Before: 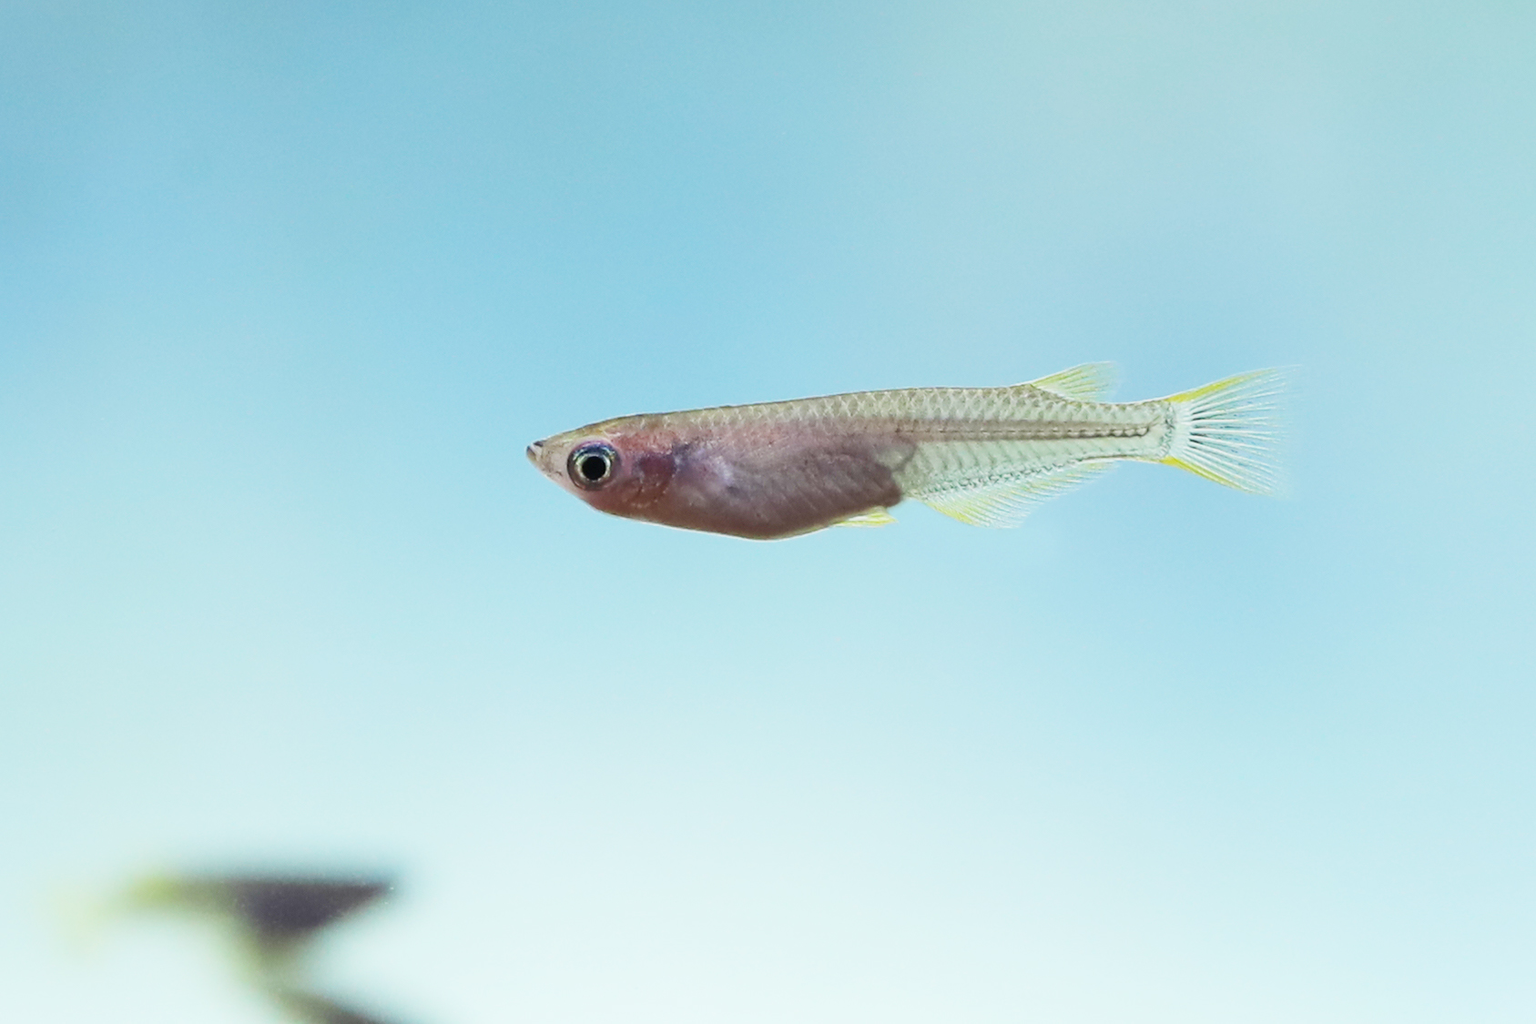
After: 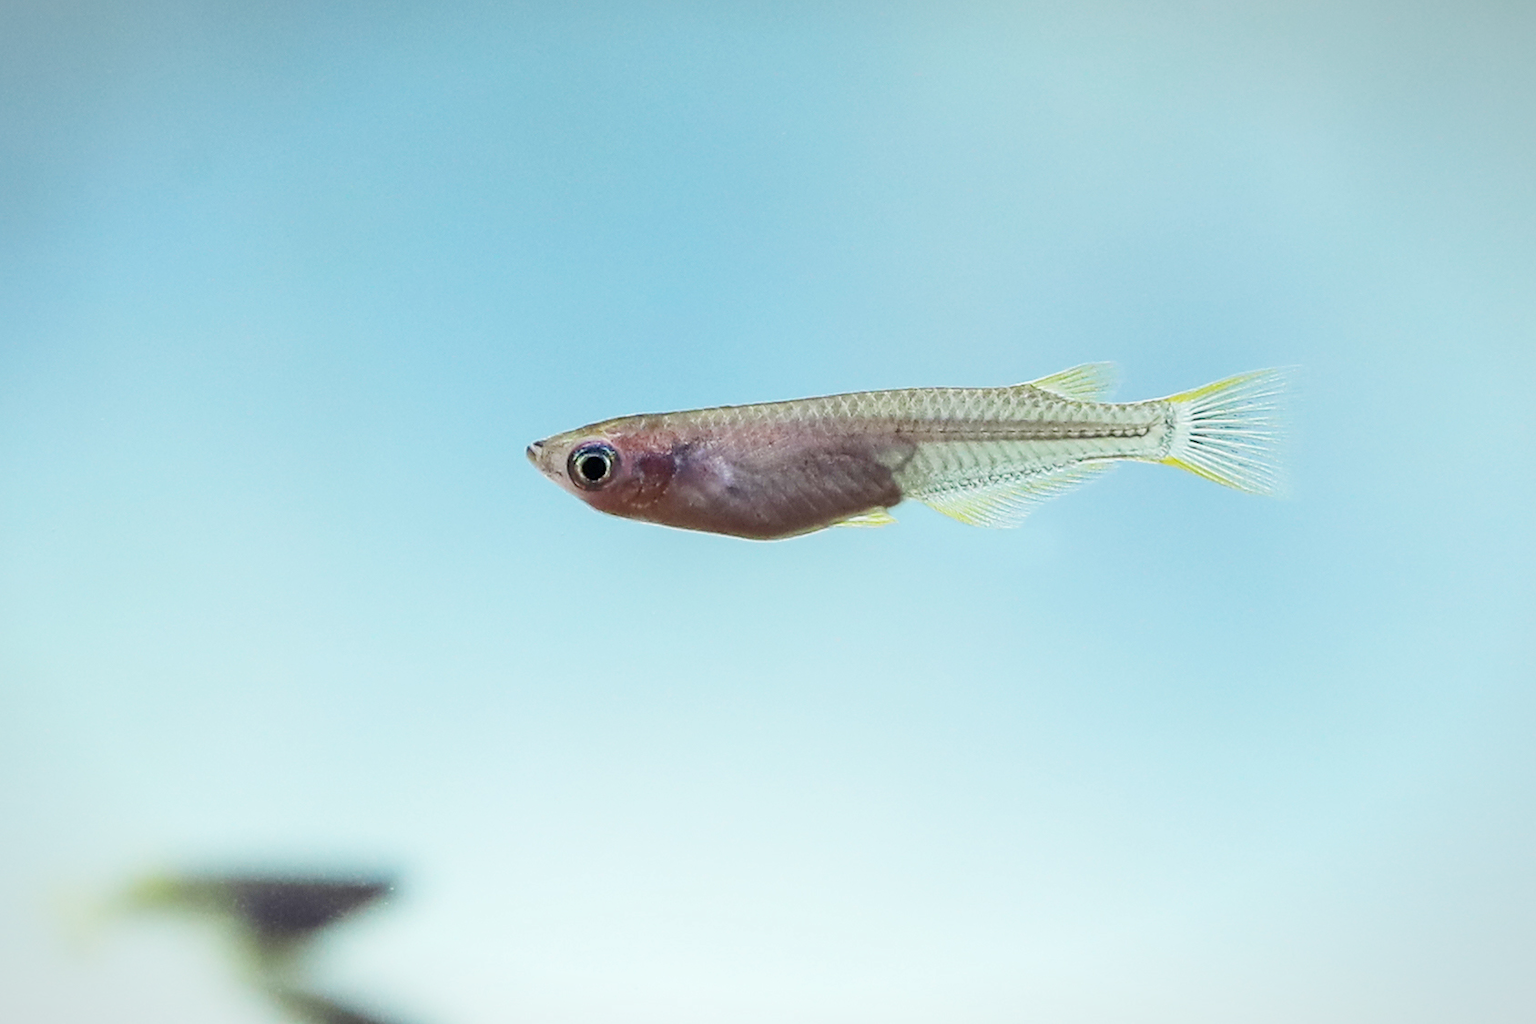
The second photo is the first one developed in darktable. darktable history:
vignetting: fall-off start 97.84%, fall-off radius 100.94%, width/height ratio 1.368
local contrast: on, module defaults
sharpen: amount 0.212
